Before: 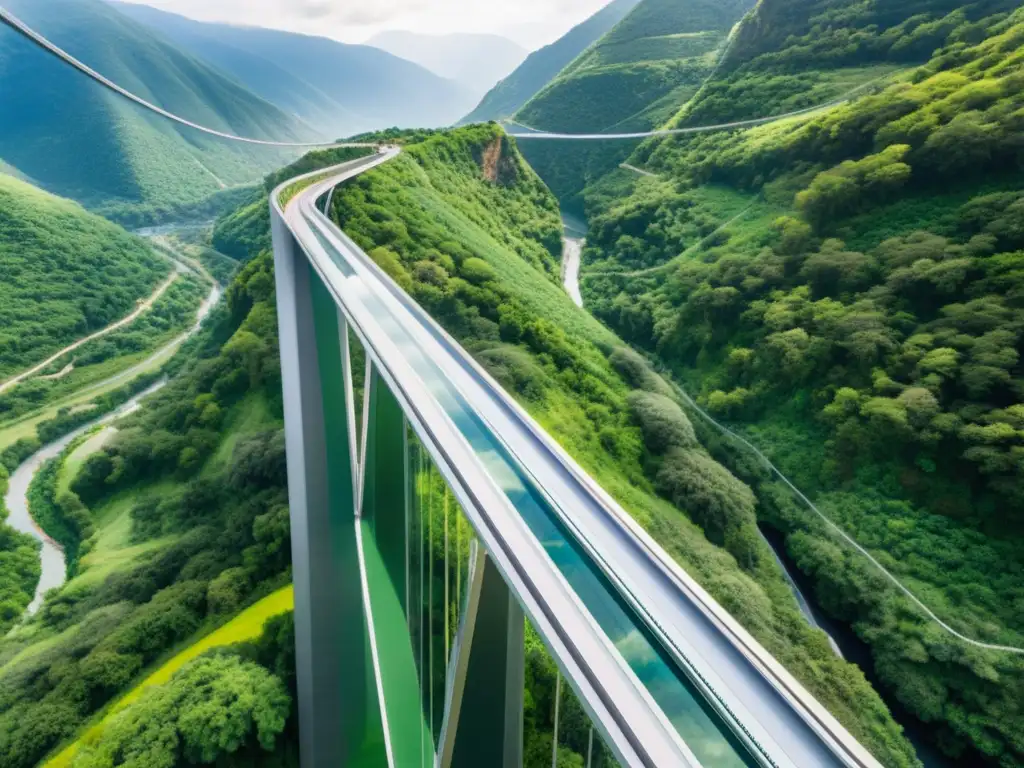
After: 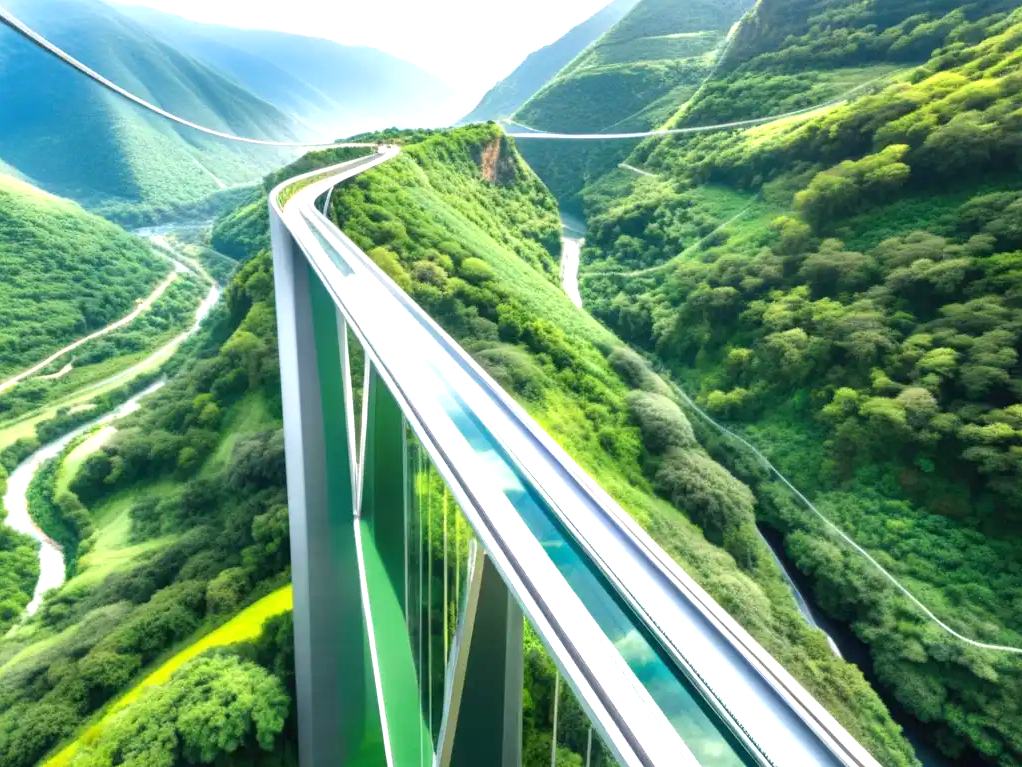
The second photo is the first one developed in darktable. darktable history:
exposure: black level correction 0, exposure 0.893 EV, compensate highlight preservation false
crop and rotate: left 0.167%, bottom 0.008%
